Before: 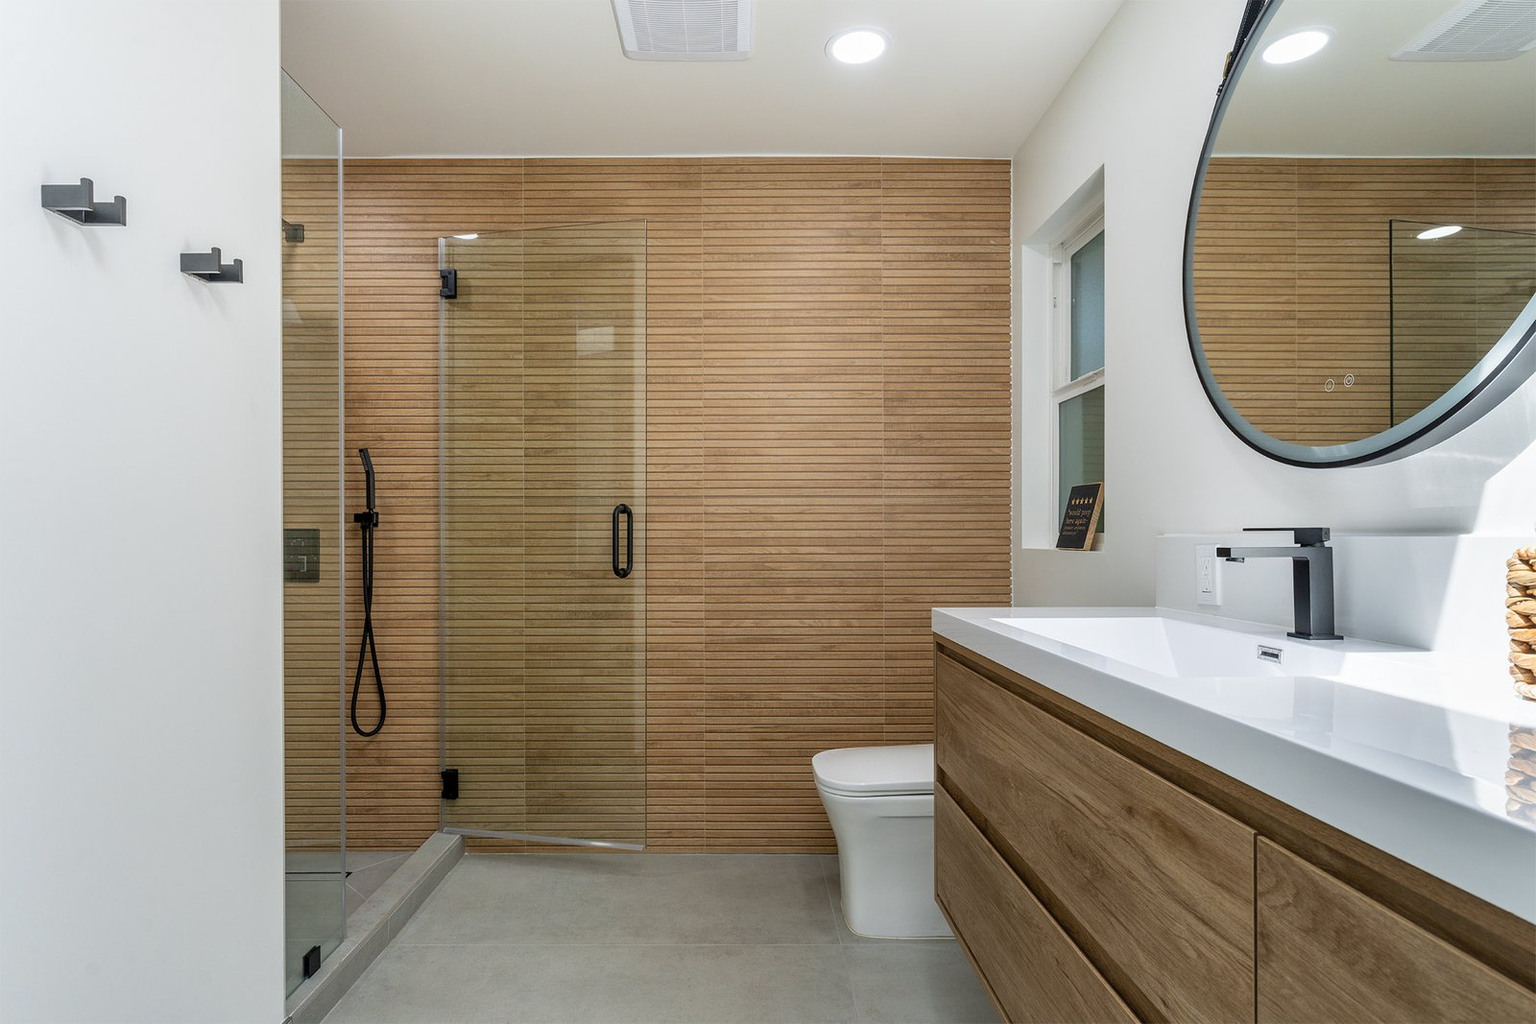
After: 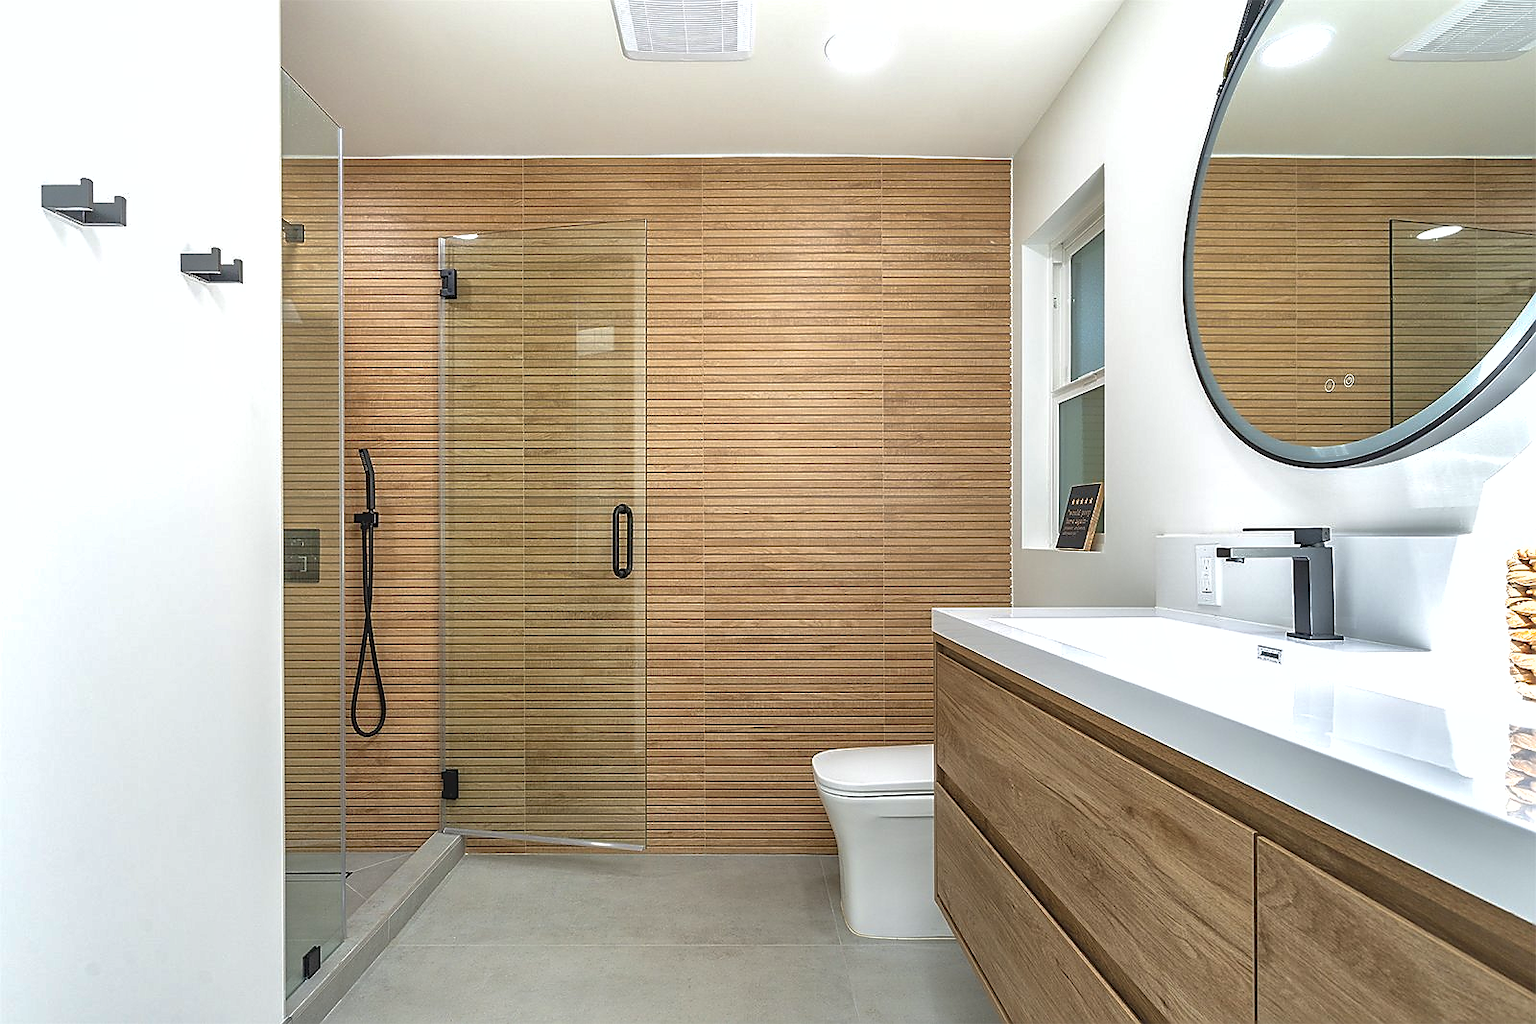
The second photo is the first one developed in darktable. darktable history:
color correction: highlights a* -0.242, highlights b* -0.12
exposure: black level correction -0.005, exposure 0.626 EV, compensate highlight preservation false
shadows and highlights: on, module defaults
sharpen: radius 1.37, amount 1.247, threshold 0.761
